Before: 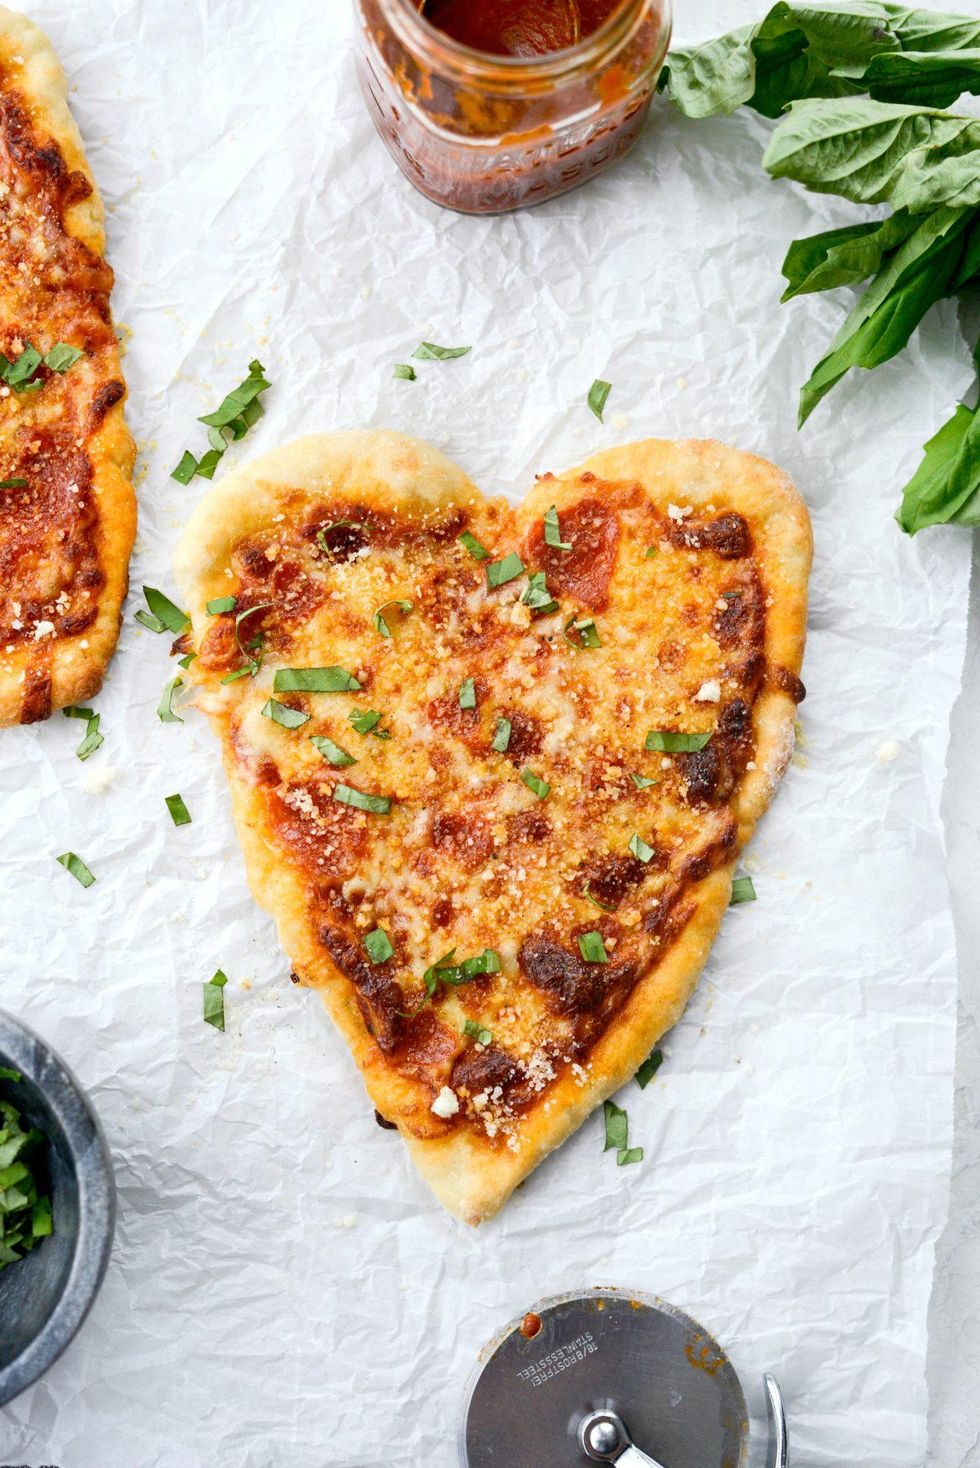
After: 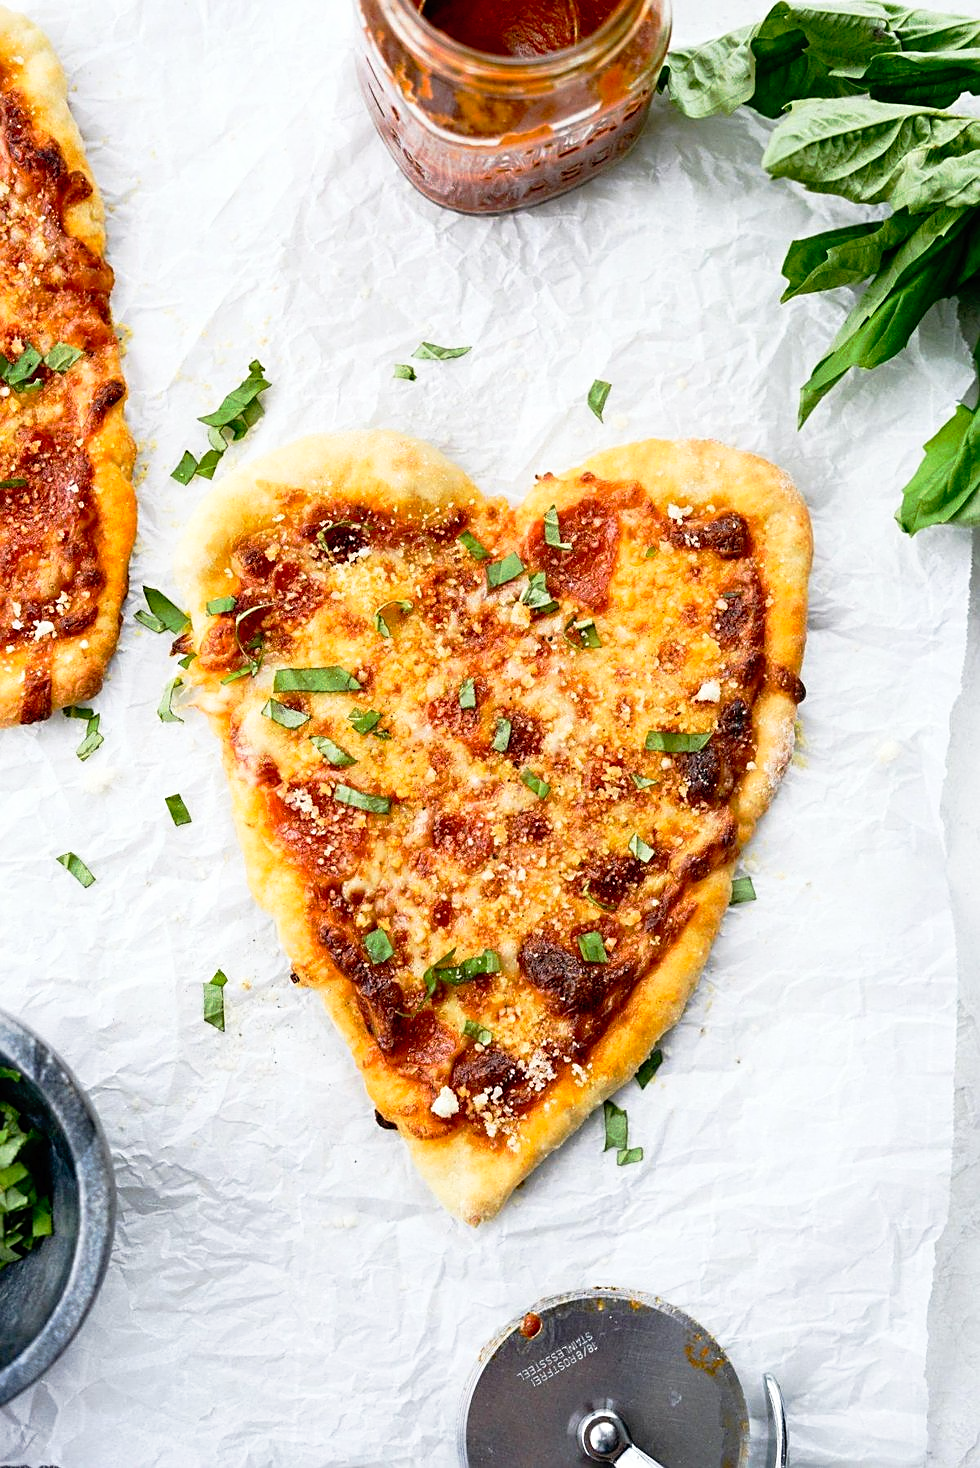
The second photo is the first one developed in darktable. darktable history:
sharpen: on, module defaults
tone curve: curves: ch0 [(0, 0) (0.003, 0.005) (0.011, 0.008) (0.025, 0.014) (0.044, 0.021) (0.069, 0.027) (0.1, 0.041) (0.136, 0.083) (0.177, 0.138) (0.224, 0.197) (0.277, 0.259) (0.335, 0.331) (0.399, 0.399) (0.468, 0.476) (0.543, 0.547) (0.623, 0.635) (0.709, 0.753) (0.801, 0.847) (0.898, 0.94) (1, 1)], preserve colors none
